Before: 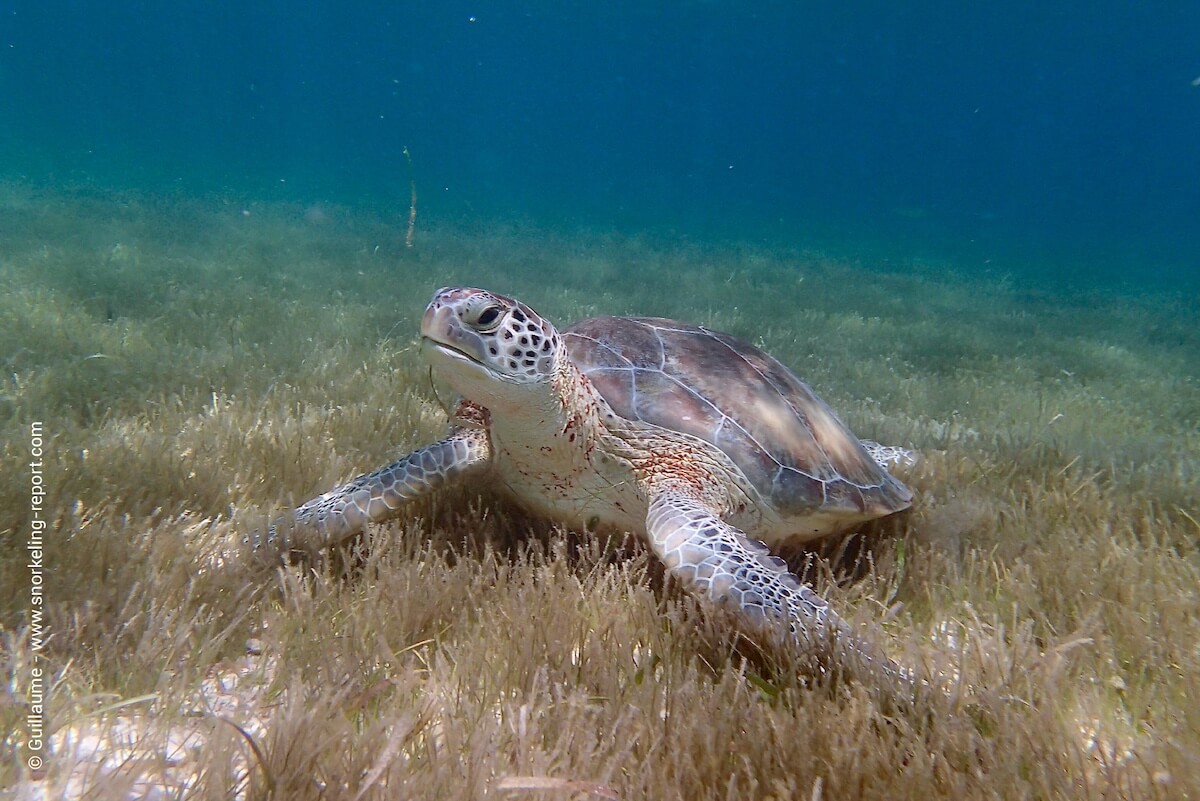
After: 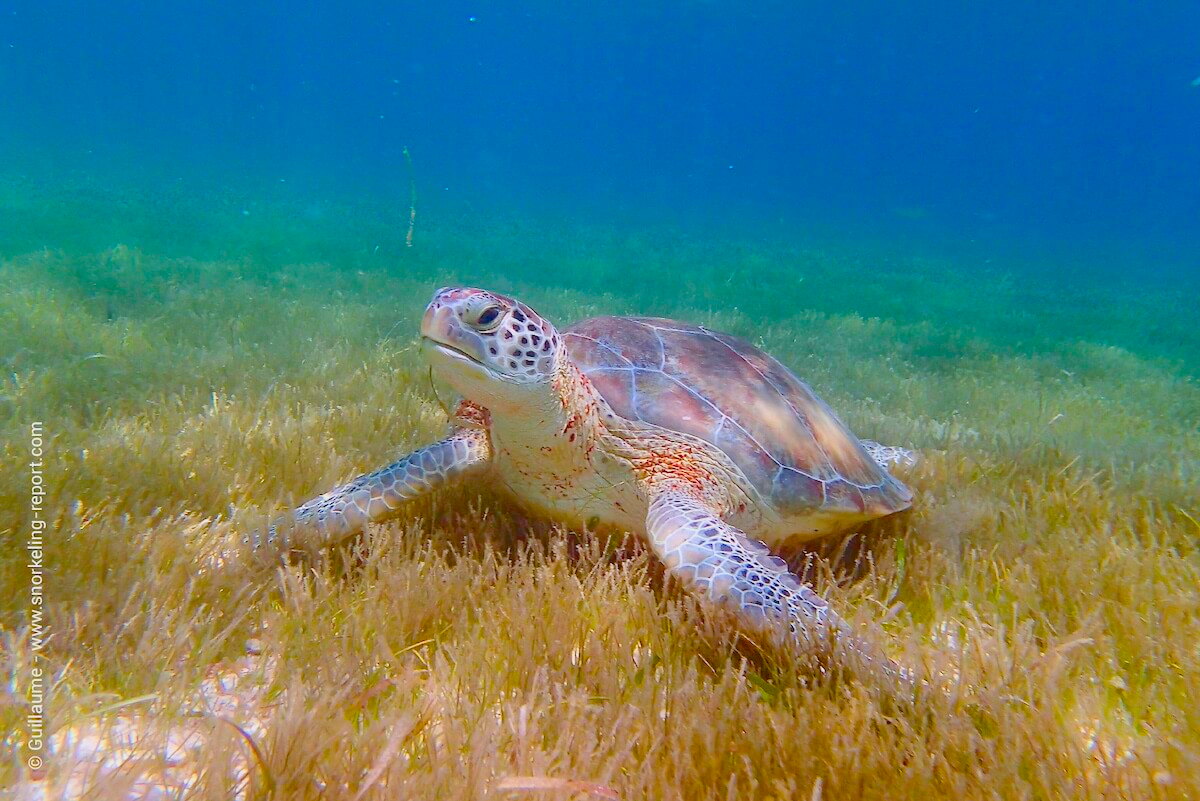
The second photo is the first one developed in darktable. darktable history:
color balance rgb: power › hue 329°, perceptual saturation grading › global saturation 99.106%, contrast -29.417%
exposure: black level correction 0, exposure 0.697 EV, compensate highlight preservation false
